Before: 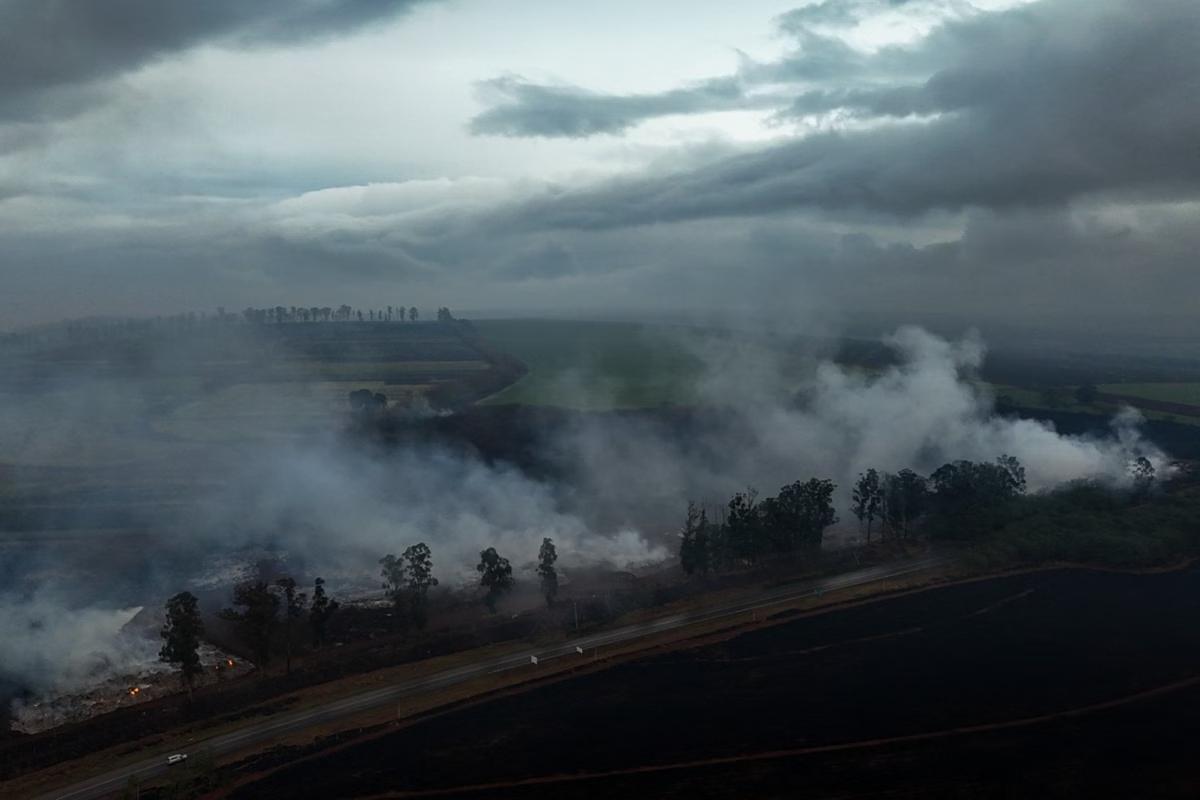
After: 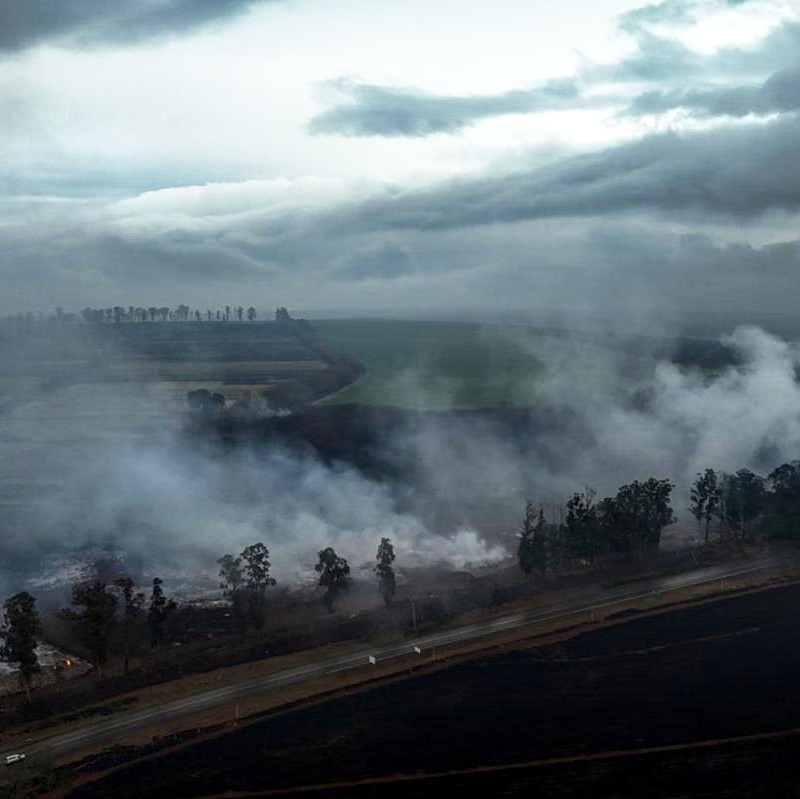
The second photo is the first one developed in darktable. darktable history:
base curve: curves: ch0 [(0, 0) (0.579, 0.807) (1, 1)], preserve colors none
local contrast: on, module defaults
crop and rotate: left 13.537%, right 19.796%
